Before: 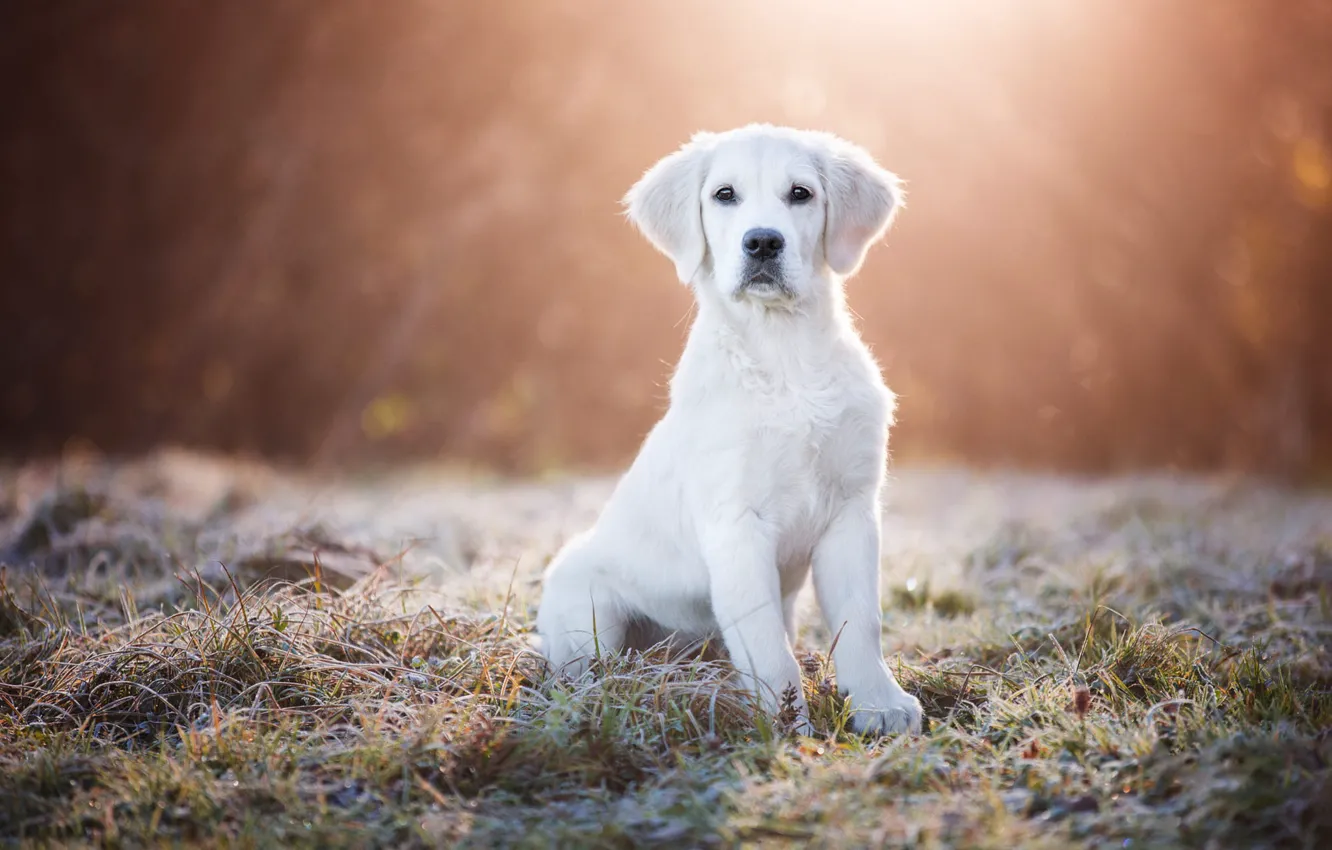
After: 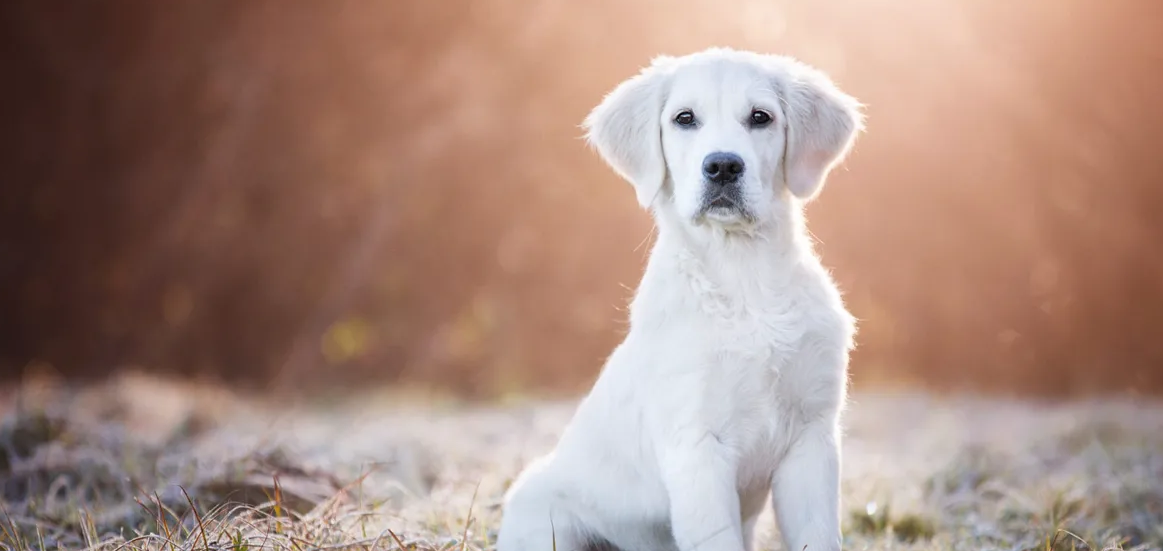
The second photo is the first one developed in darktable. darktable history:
crop: left 3.007%, top 8.965%, right 9.662%, bottom 26.161%
